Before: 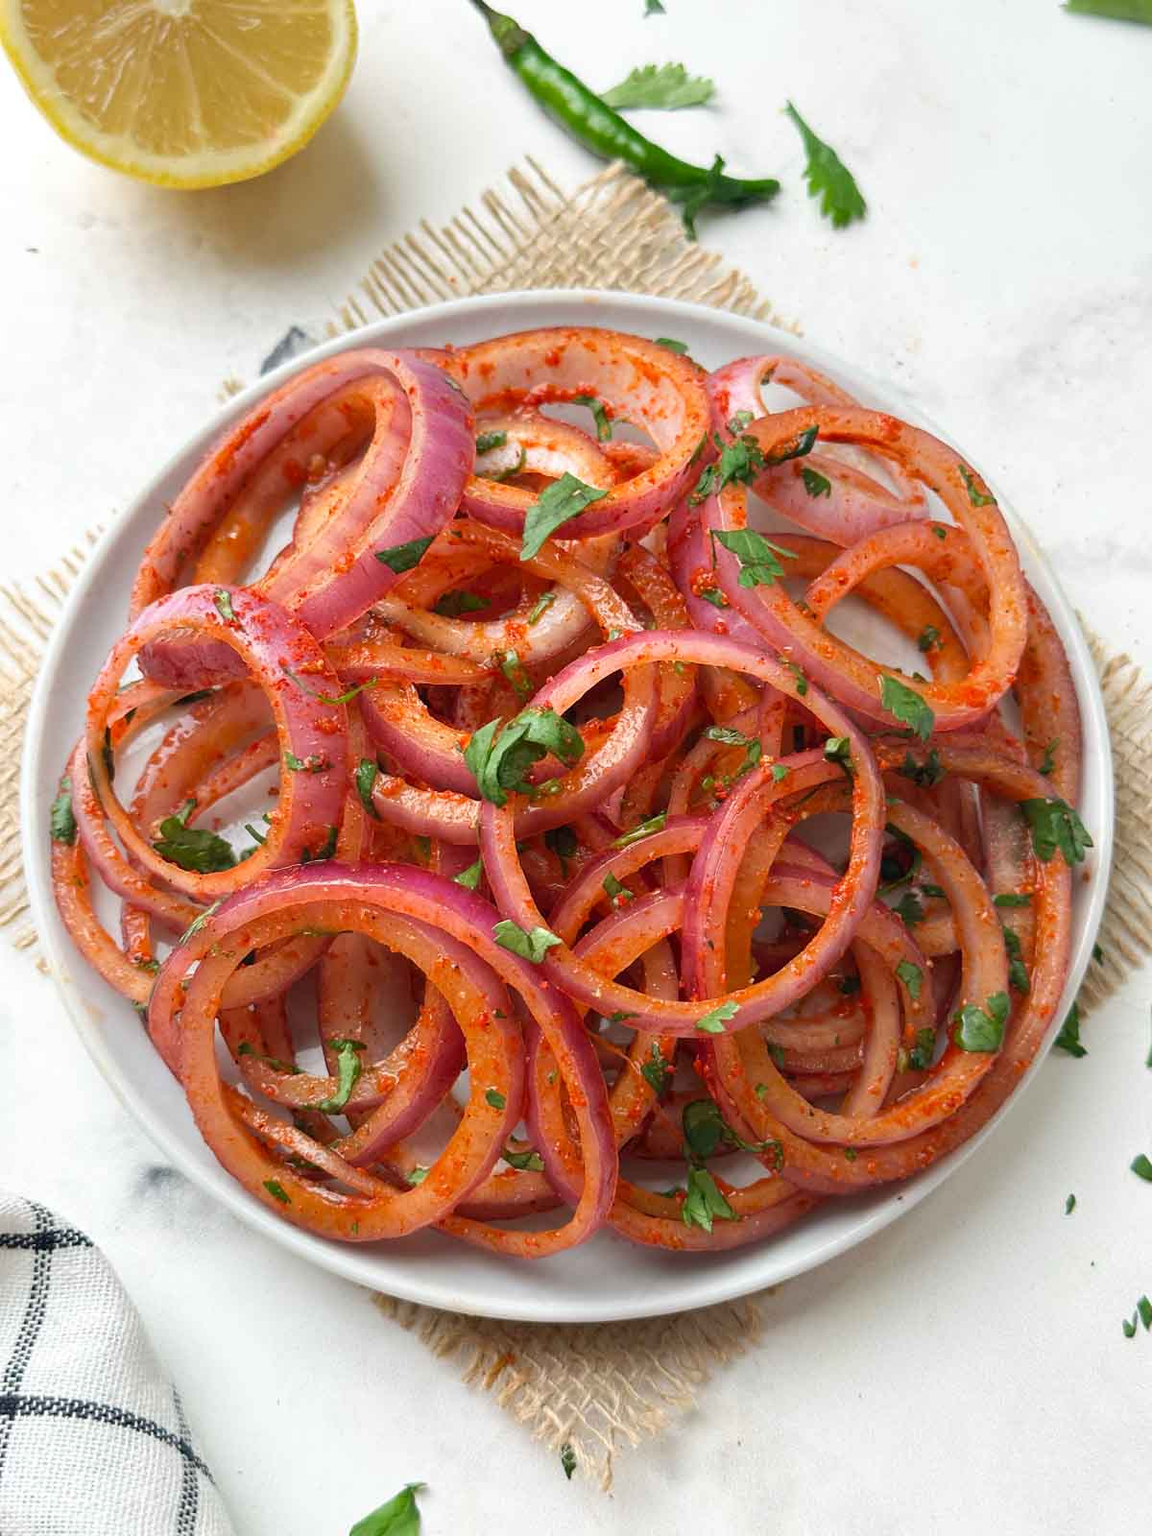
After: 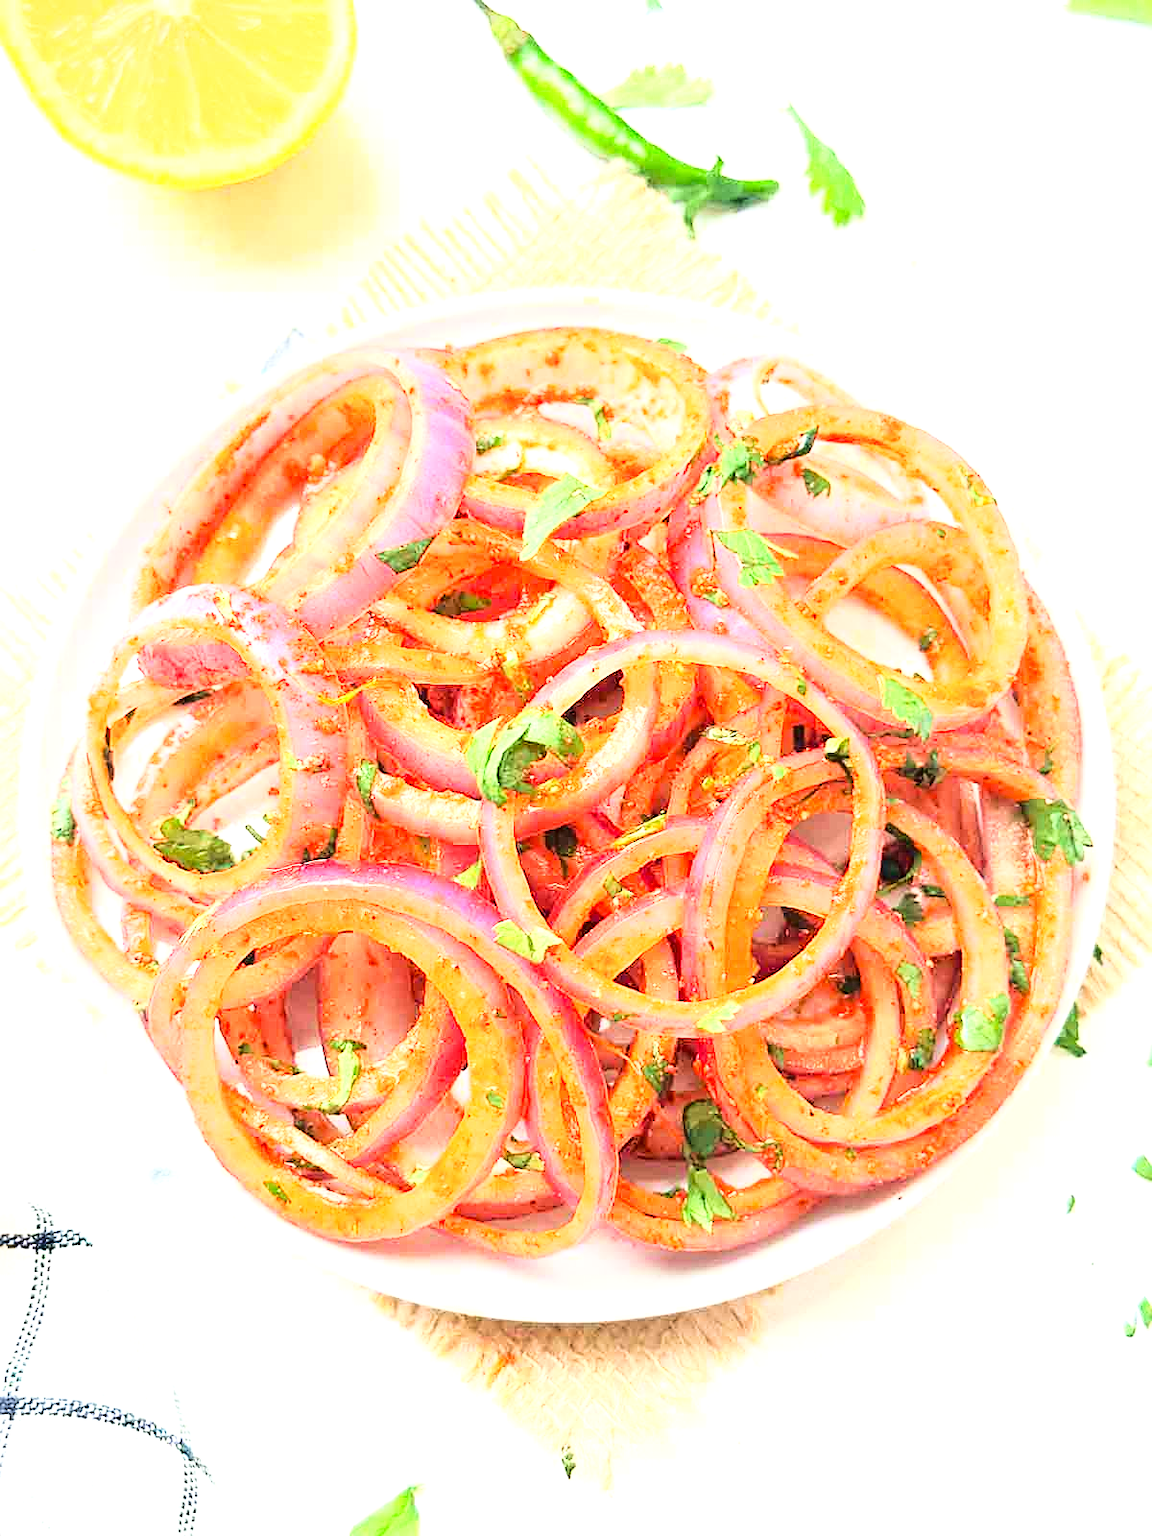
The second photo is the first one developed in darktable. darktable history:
velvia: on, module defaults
sharpen: on, module defaults
base curve: curves: ch0 [(0, 0) (0.032, 0.037) (0.105, 0.228) (0.435, 0.76) (0.856, 0.983) (1, 1)]
exposure: black level correction 0.001, exposure 1.735 EV, compensate highlight preservation false
